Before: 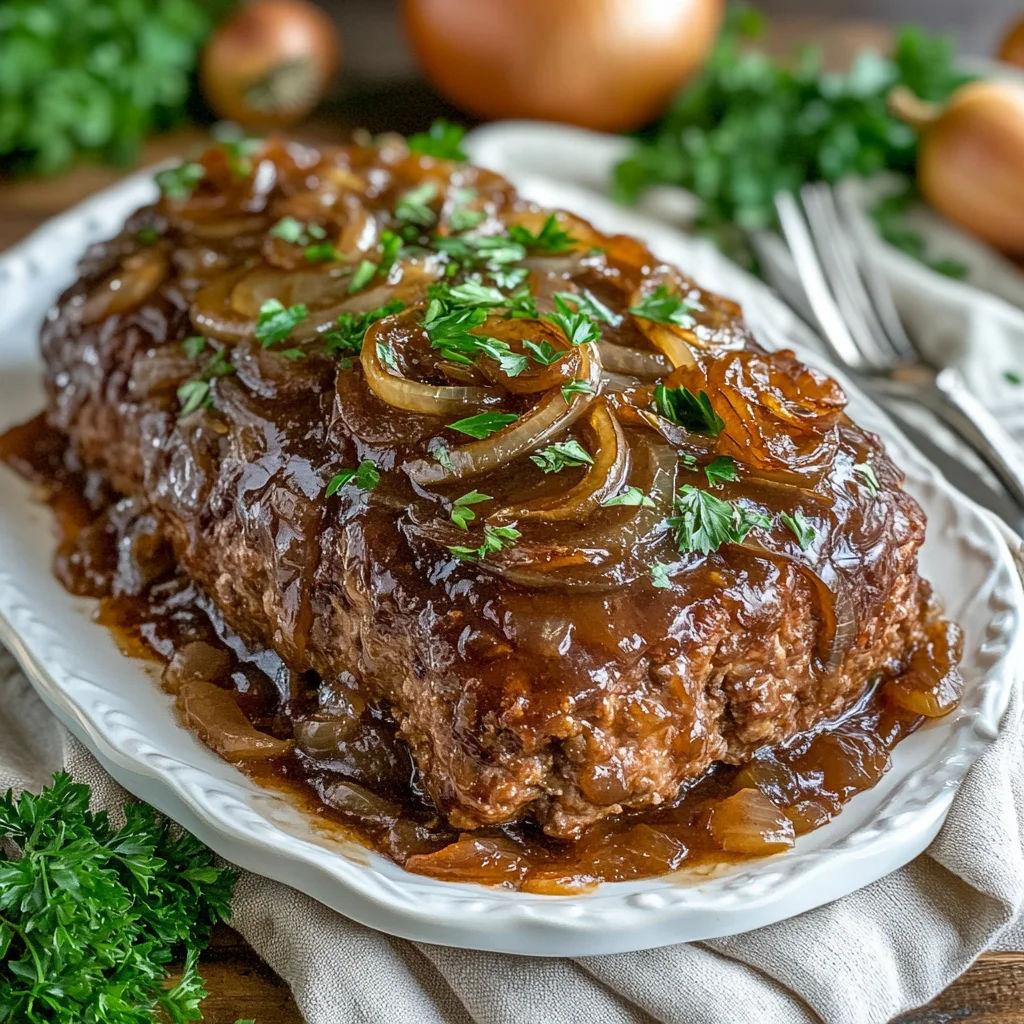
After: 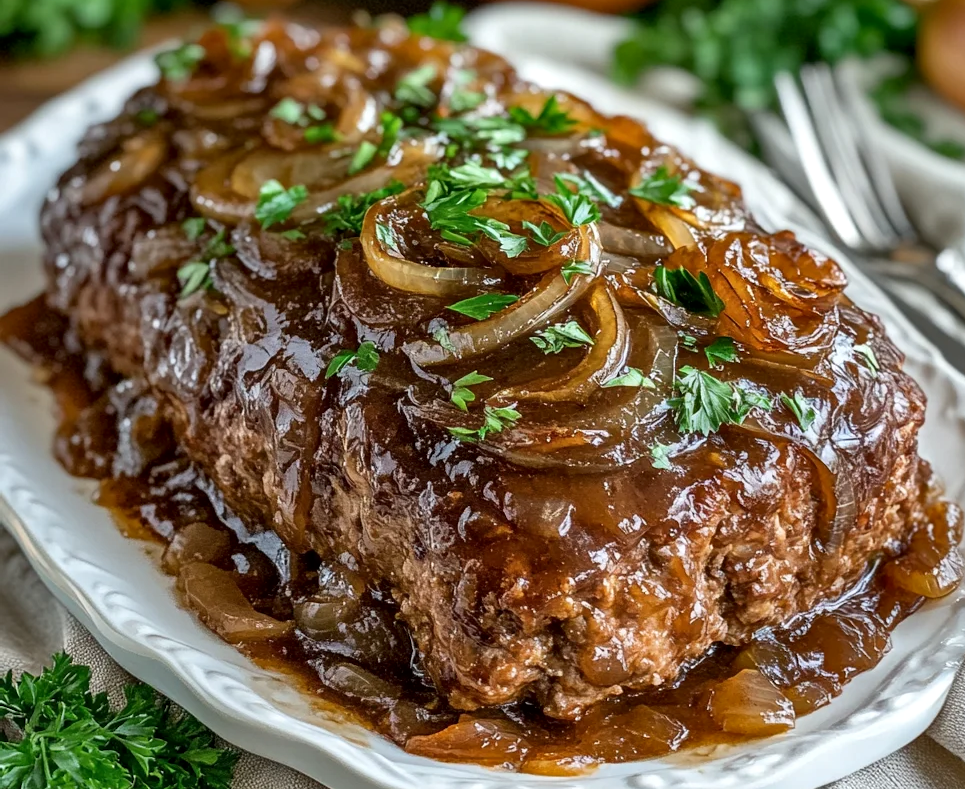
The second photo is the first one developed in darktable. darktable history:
crop and rotate: angle 0.03°, top 11.643%, right 5.651%, bottom 11.189%
shadows and highlights: shadows 25, highlights -48, soften with gaussian
local contrast: mode bilateral grid, contrast 20, coarseness 50, detail 132%, midtone range 0.2
